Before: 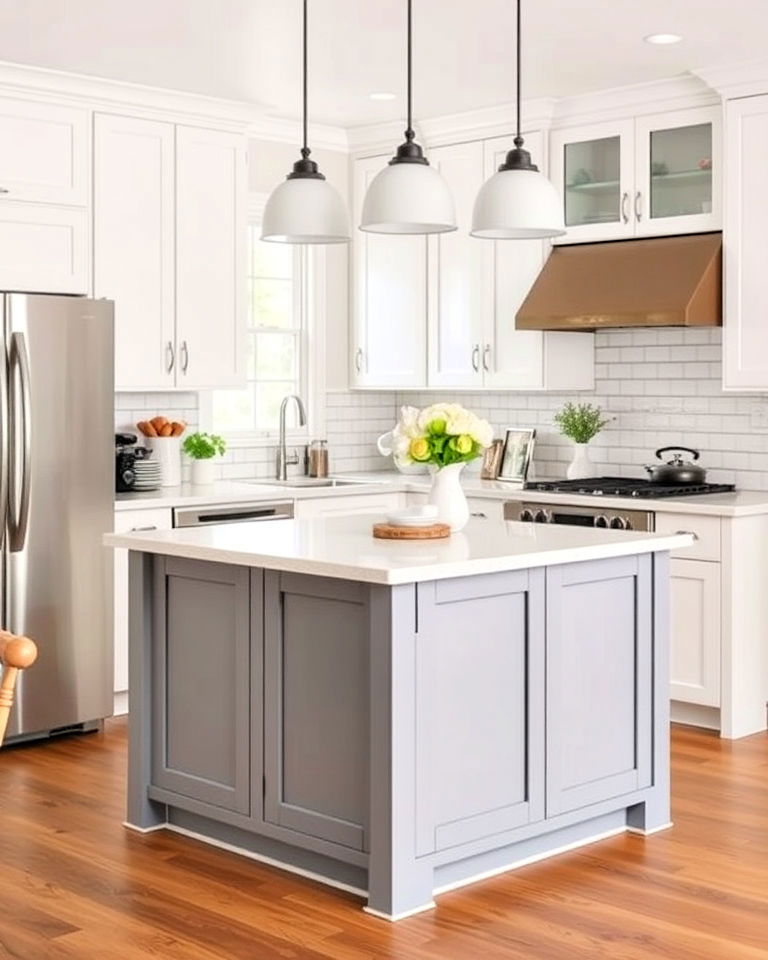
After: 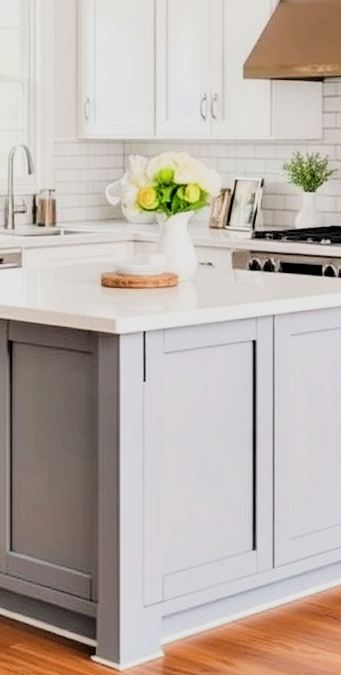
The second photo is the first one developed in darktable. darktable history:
exposure: compensate highlight preservation false
crop: left 35.432%, top 26.233%, right 20.145%, bottom 3.432%
filmic rgb: black relative exposure -5 EV, hardness 2.88, contrast 1.3, highlights saturation mix -30%
